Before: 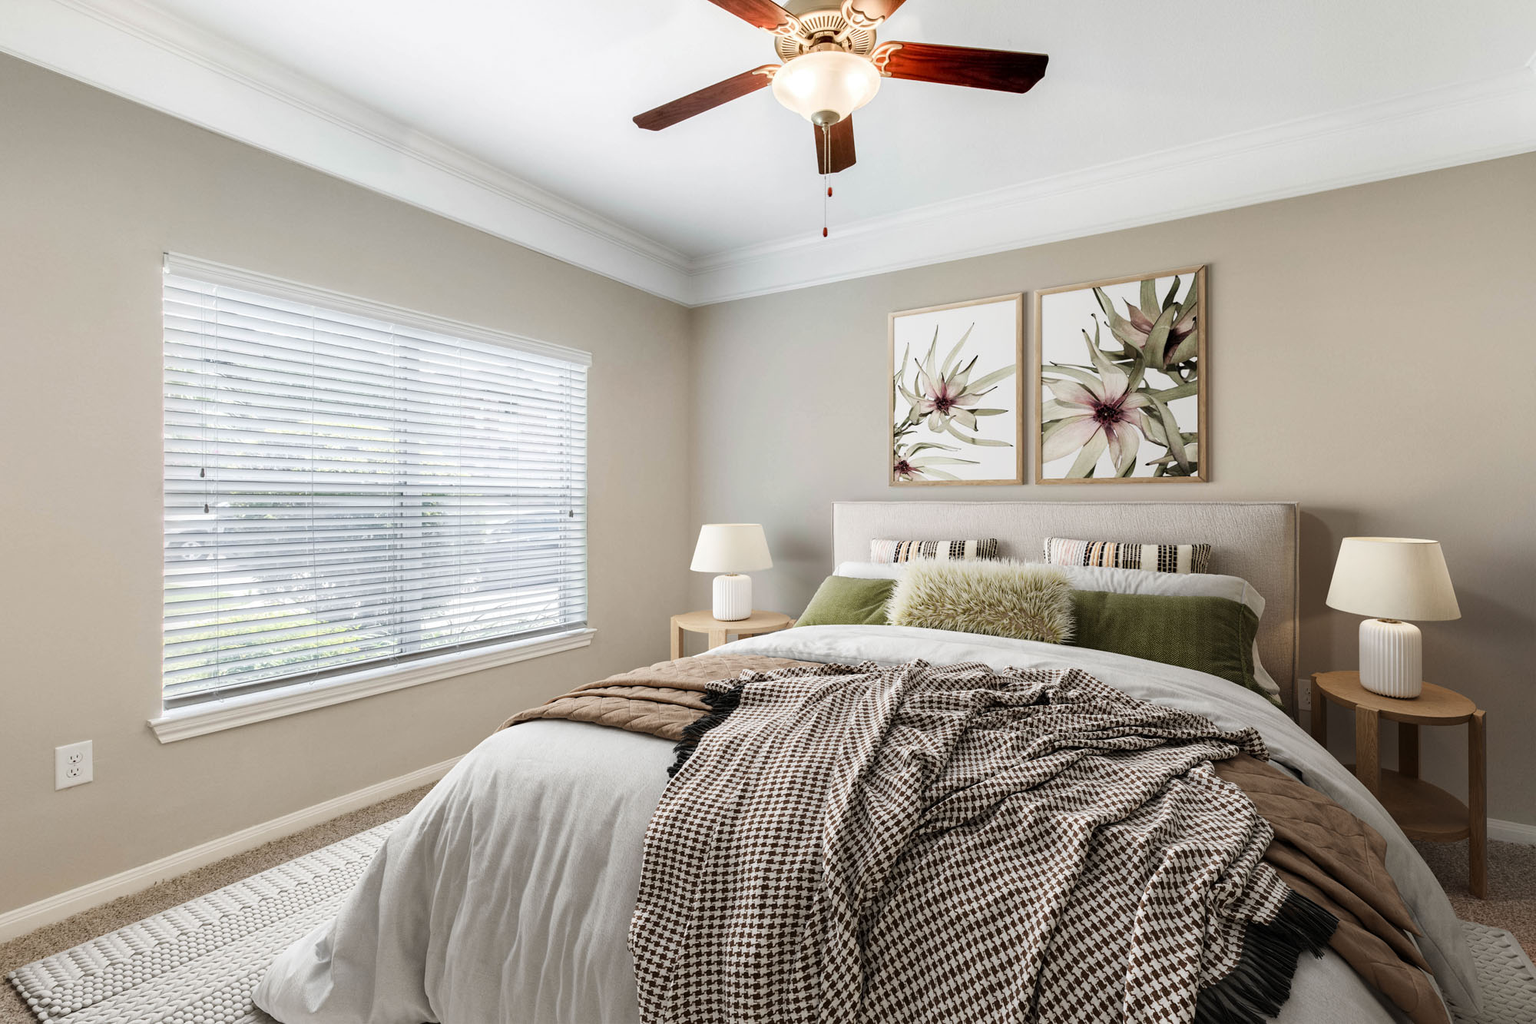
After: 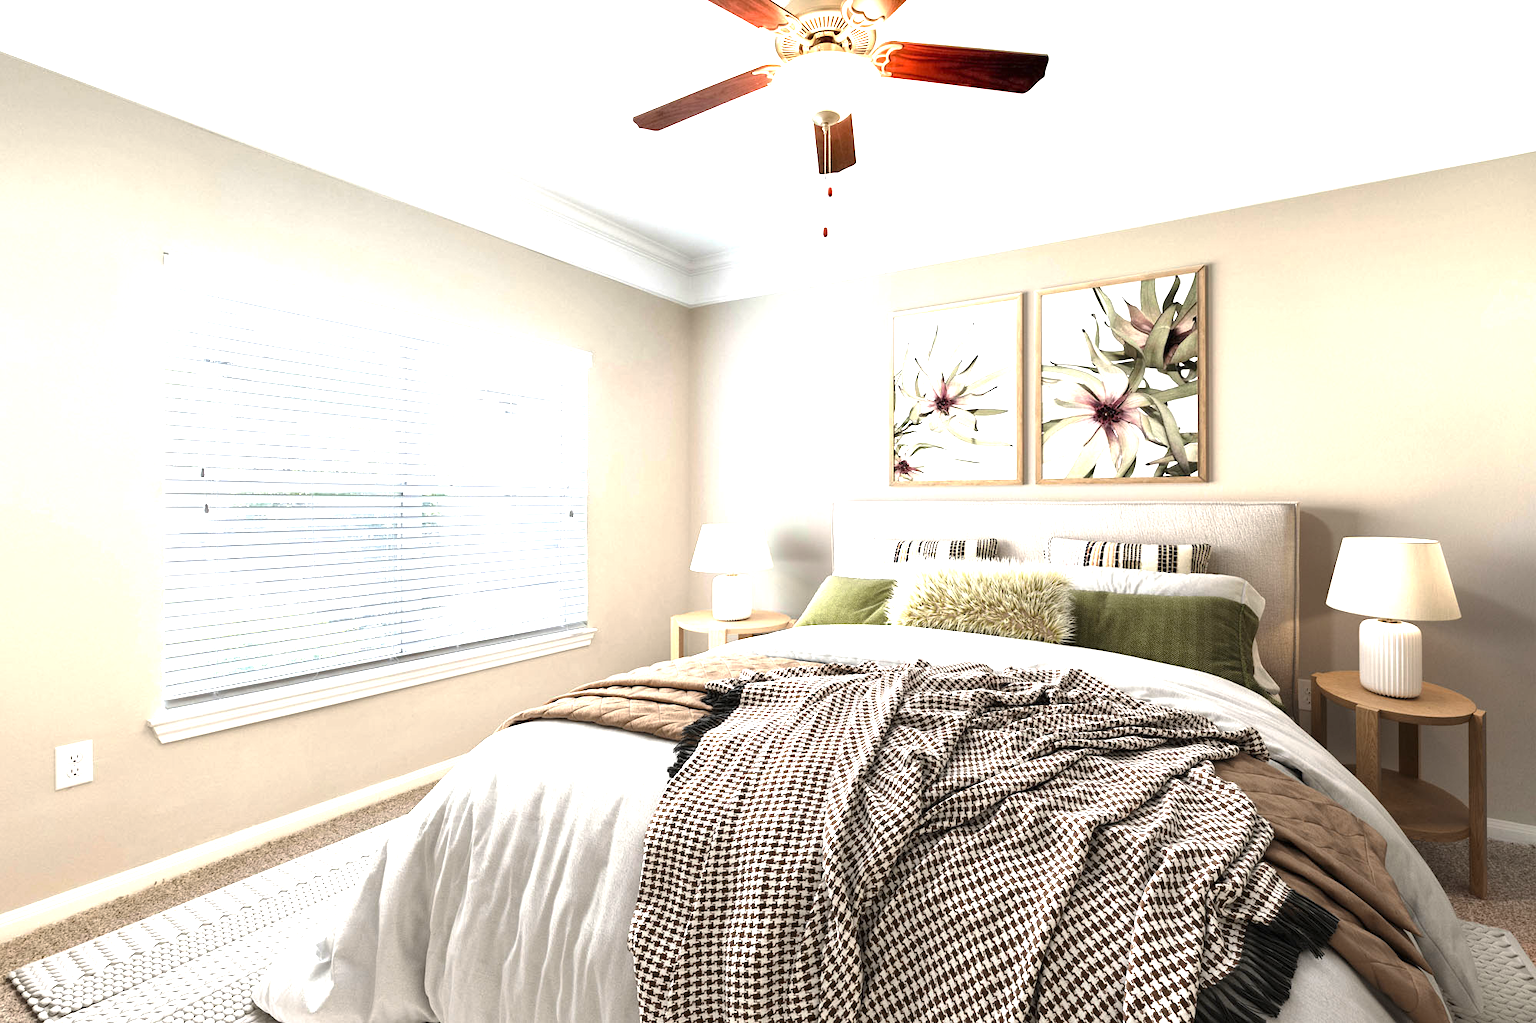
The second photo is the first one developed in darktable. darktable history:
base curve: curves: ch0 [(0, 0) (0.74, 0.67) (1, 1)], preserve colors none
exposure: black level correction 0, exposure 1.199 EV, compensate highlight preservation false
